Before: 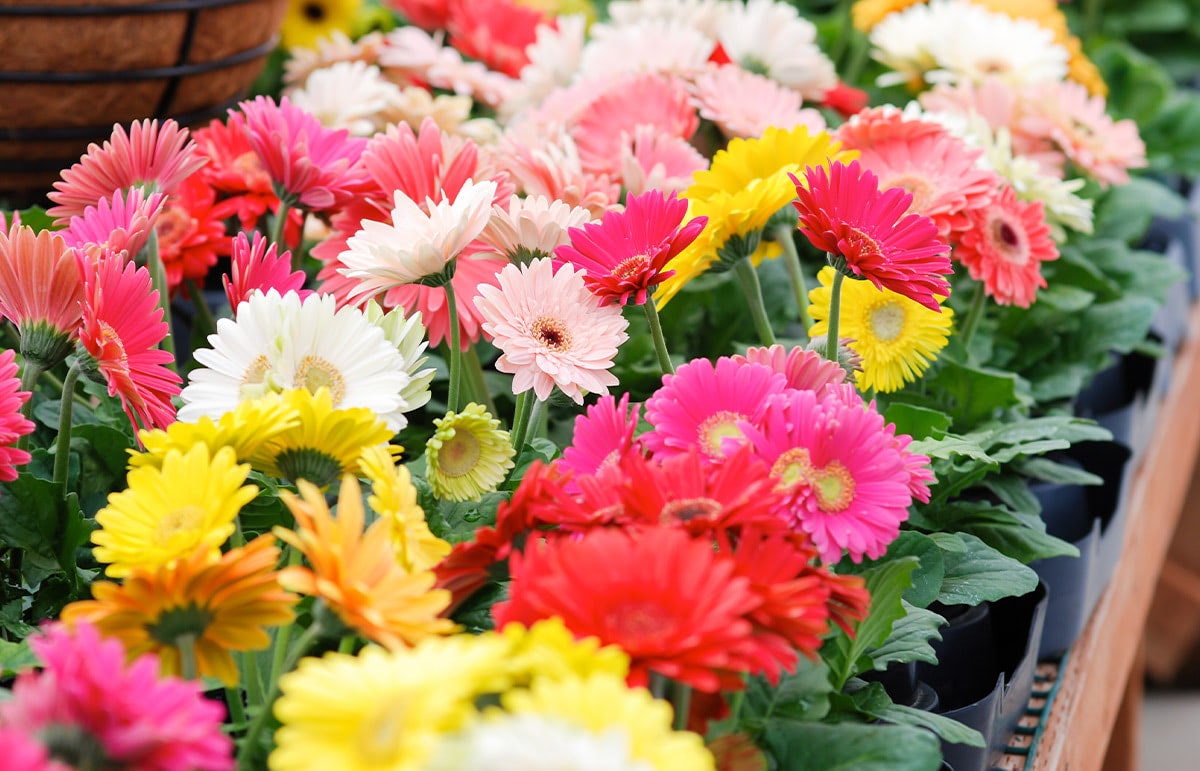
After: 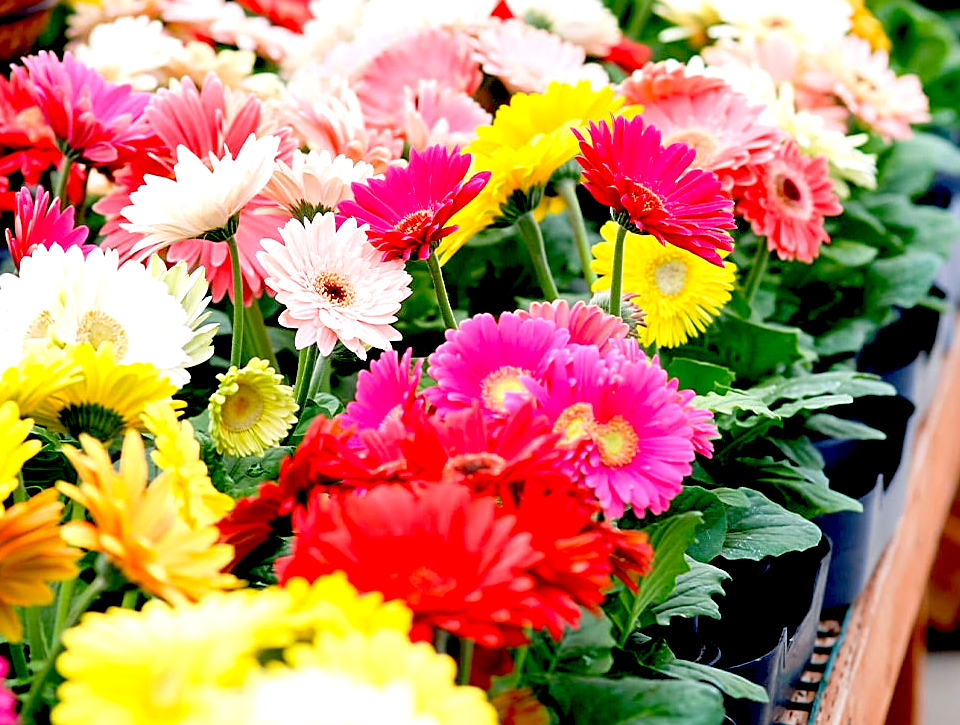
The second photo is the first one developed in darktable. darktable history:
sharpen: on, module defaults
crop and rotate: left 18.162%, top 5.926%, right 1.818%
exposure: black level correction 0.041, exposure 0.498 EV, compensate exposure bias true, compensate highlight preservation false
